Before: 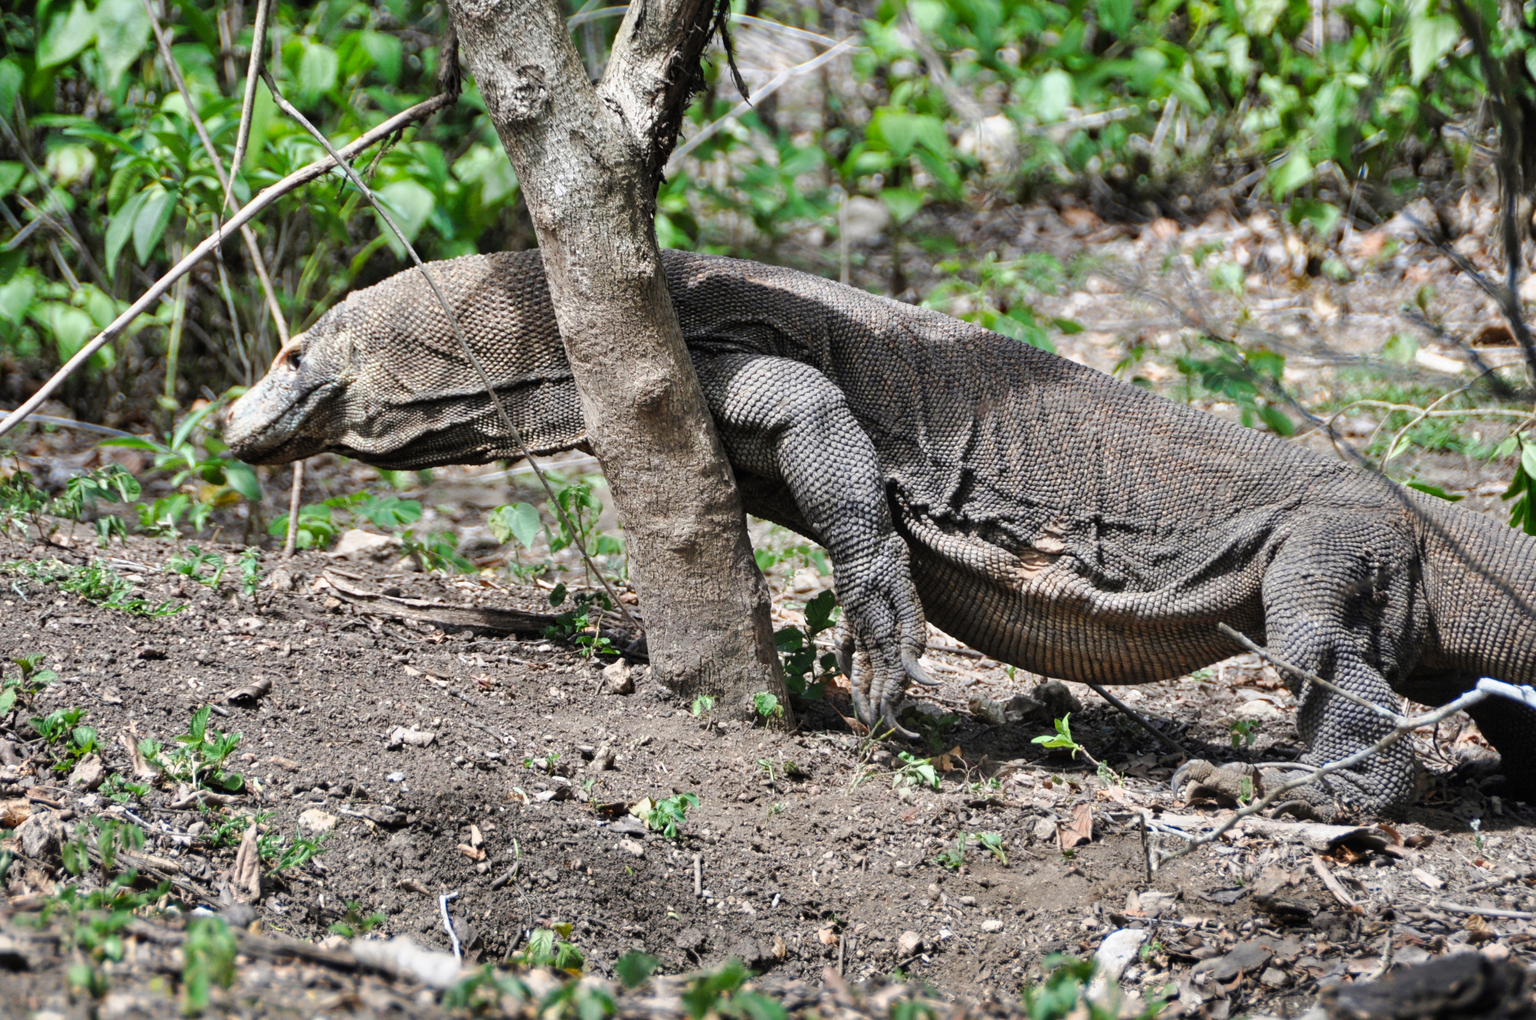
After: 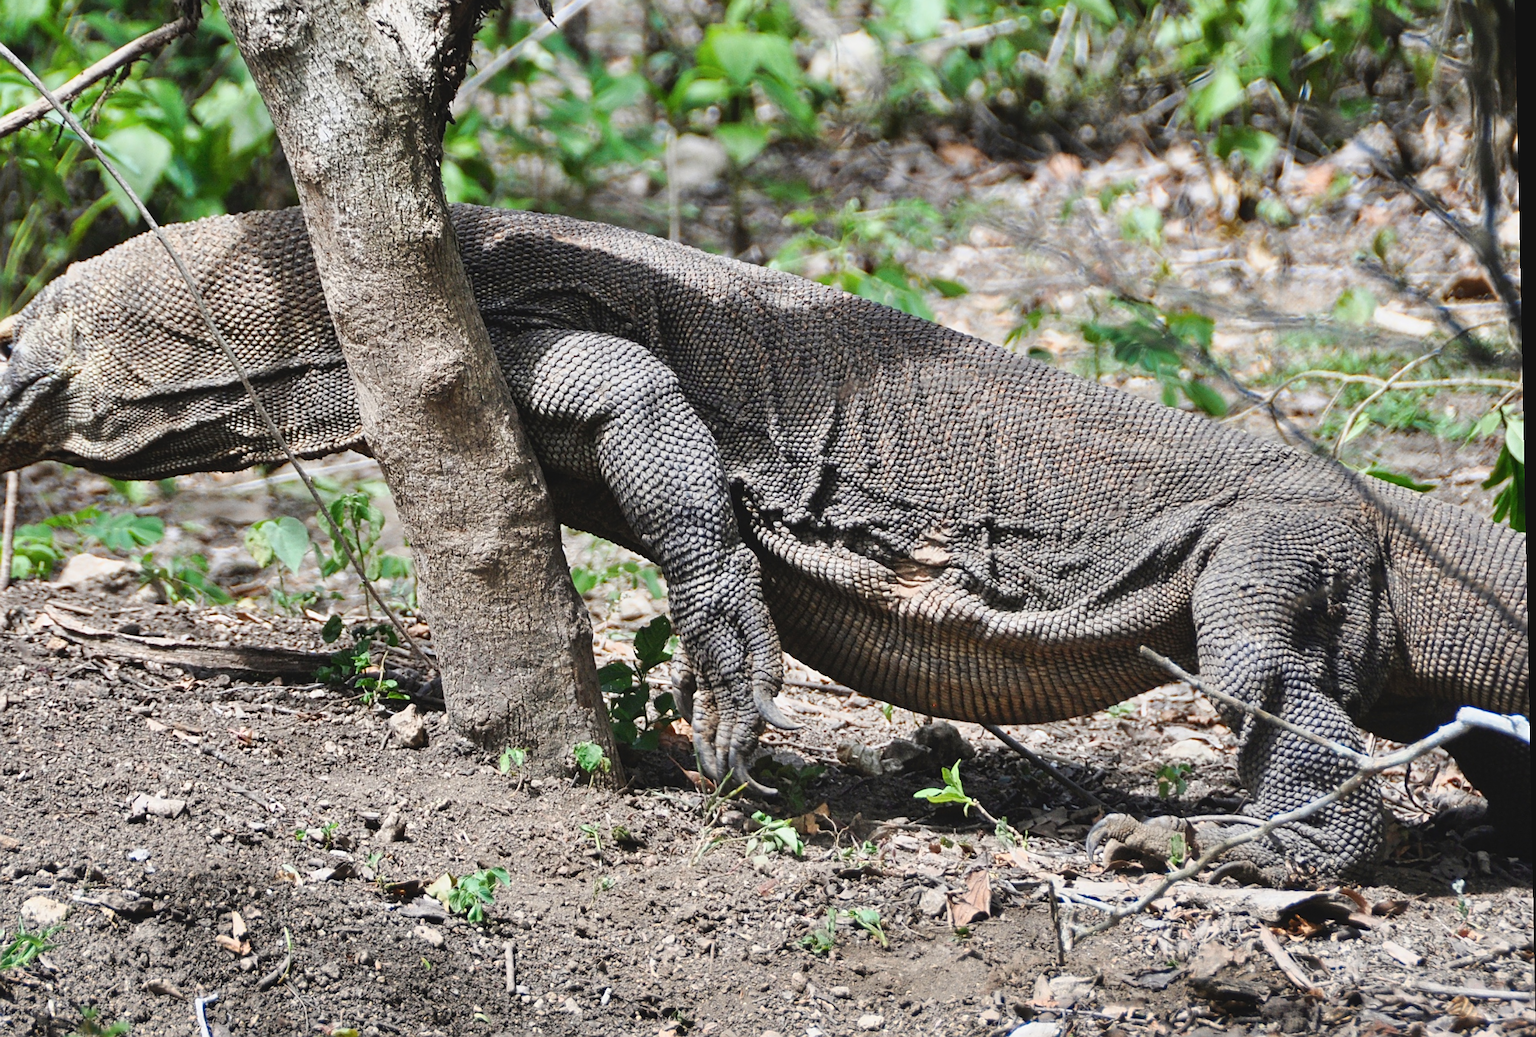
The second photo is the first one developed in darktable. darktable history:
contrast brightness saturation: contrast -0.08, brightness -0.04, saturation -0.11
tone curve: curves: ch0 [(0, 0.028) (0.138, 0.156) (0.468, 0.516) (0.754, 0.823) (1, 1)], color space Lab, linked channels, preserve colors none
sharpen: on, module defaults
crop: left 19.159%, top 9.58%, bottom 9.58%
rotate and perspective: rotation -1.17°, automatic cropping off
